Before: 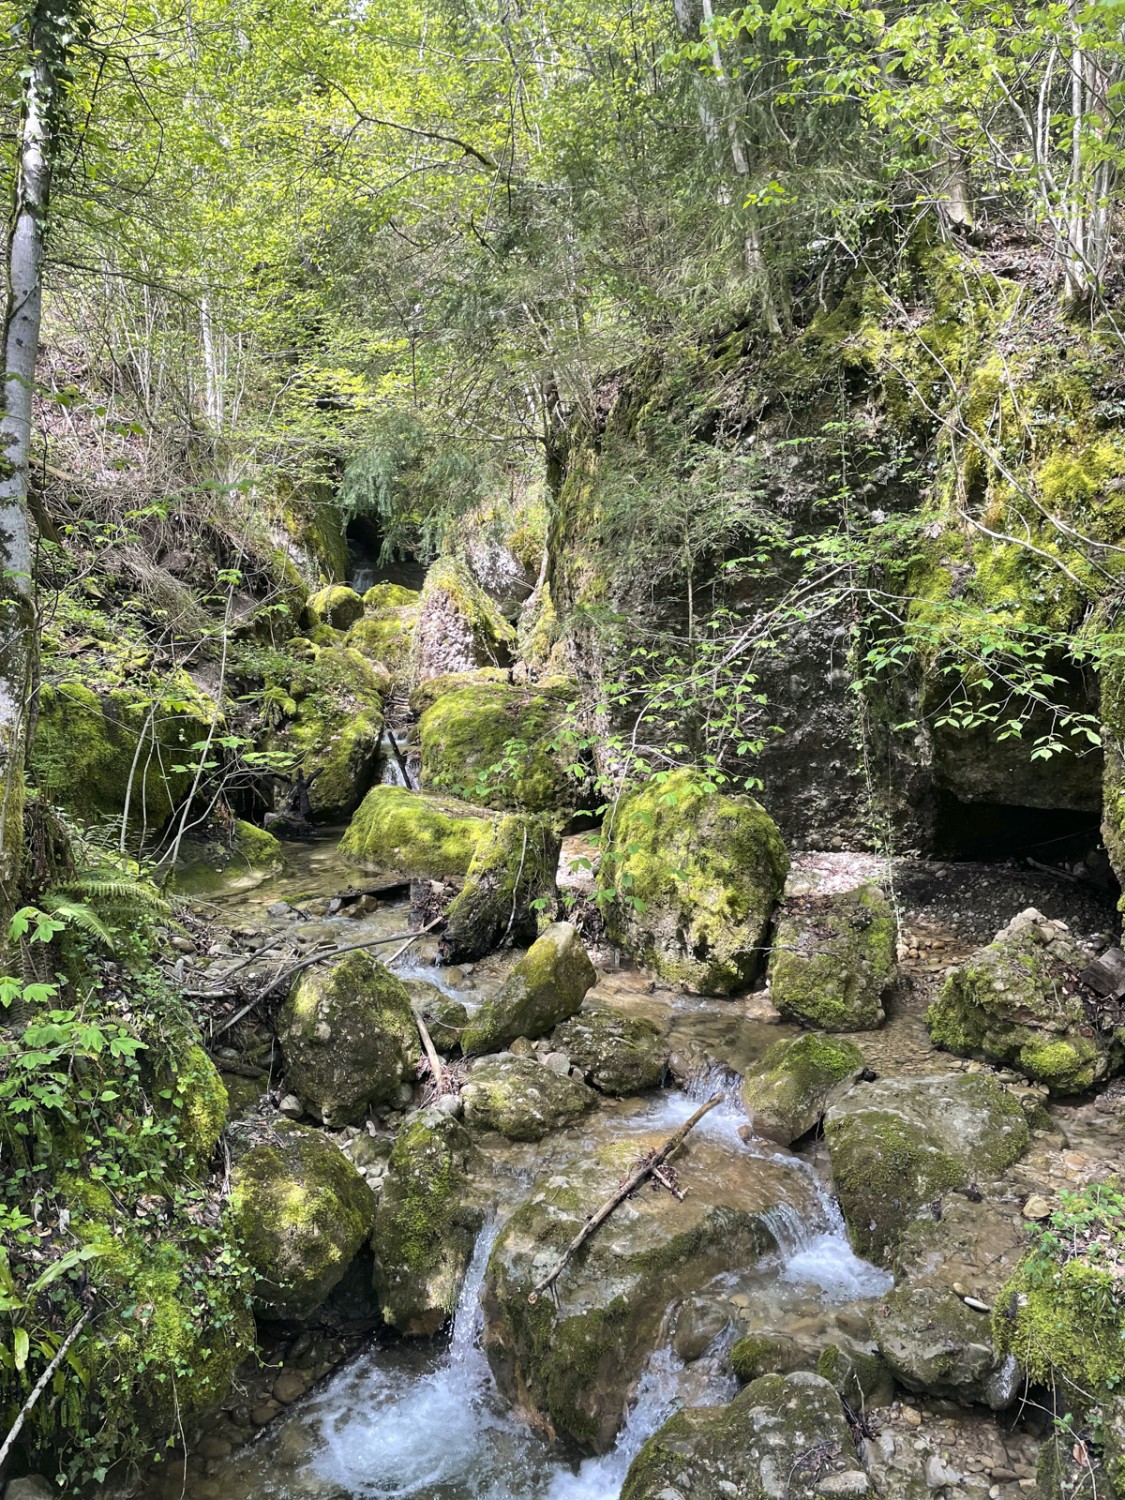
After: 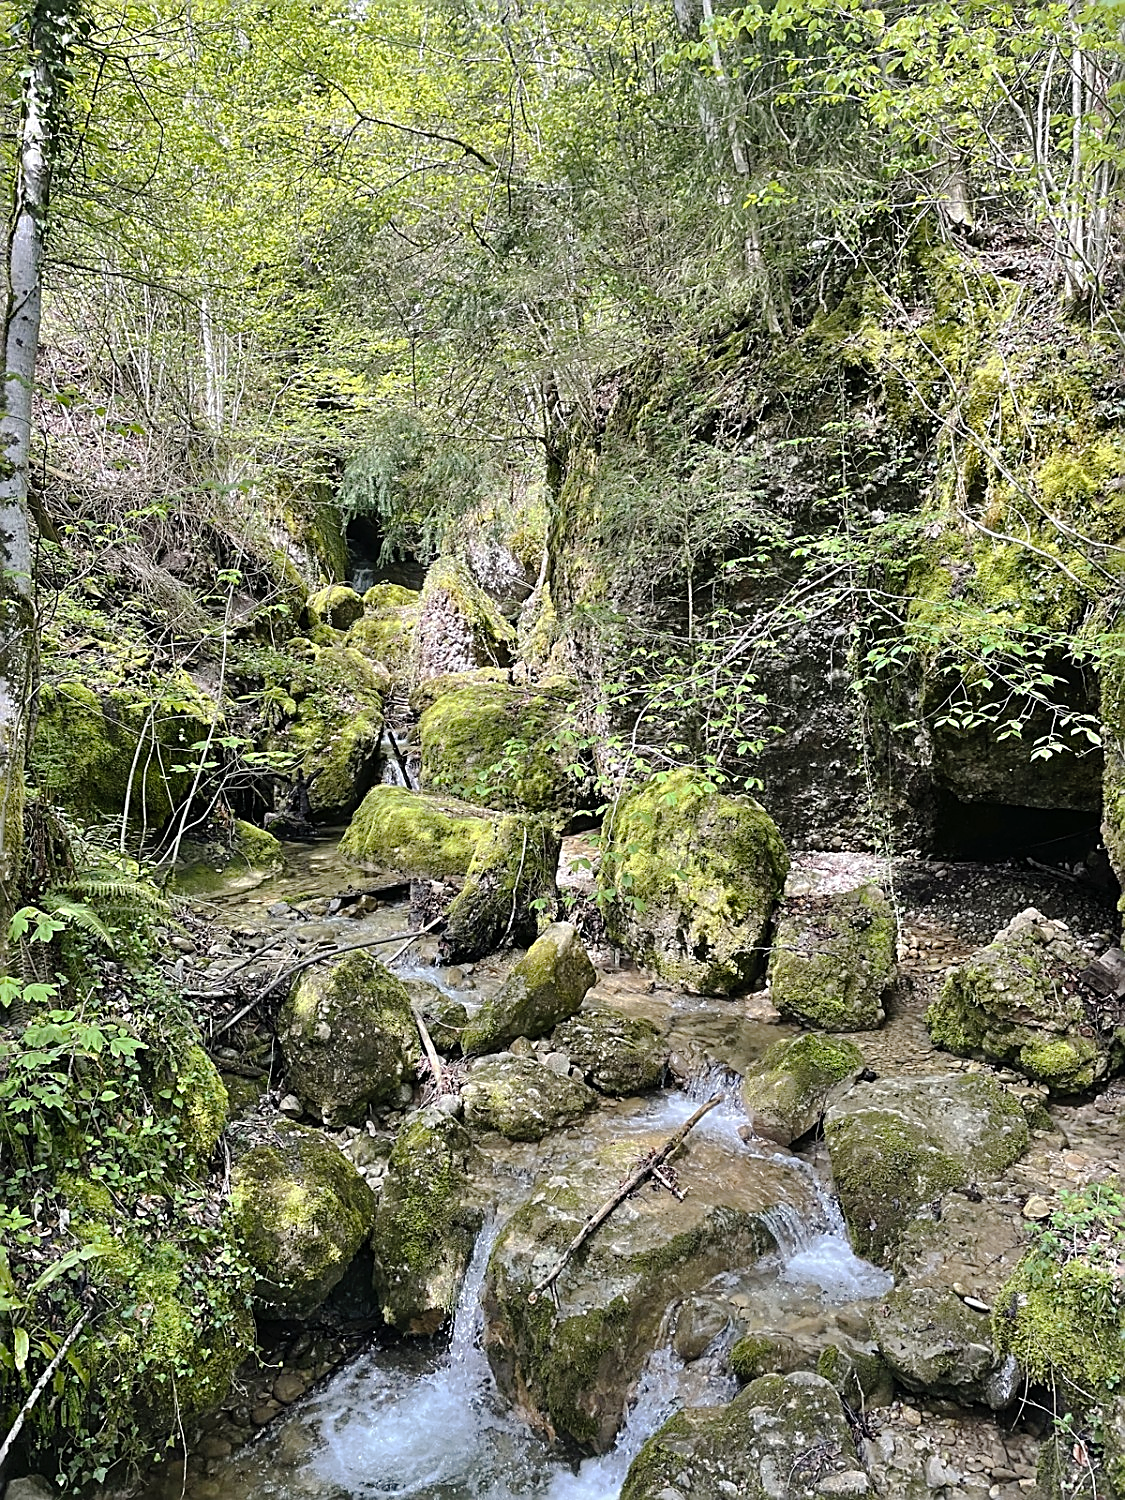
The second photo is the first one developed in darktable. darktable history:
tone curve: curves: ch0 [(0, 0) (0.003, 0.006) (0.011, 0.014) (0.025, 0.024) (0.044, 0.035) (0.069, 0.046) (0.1, 0.074) (0.136, 0.115) (0.177, 0.161) (0.224, 0.226) (0.277, 0.293) (0.335, 0.364) (0.399, 0.441) (0.468, 0.52) (0.543, 0.58) (0.623, 0.657) (0.709, 0.72) (0.801, 0.794) (0.898, 0.883) (1, 1)], preserve colors none
sharpen: amount 0.993
